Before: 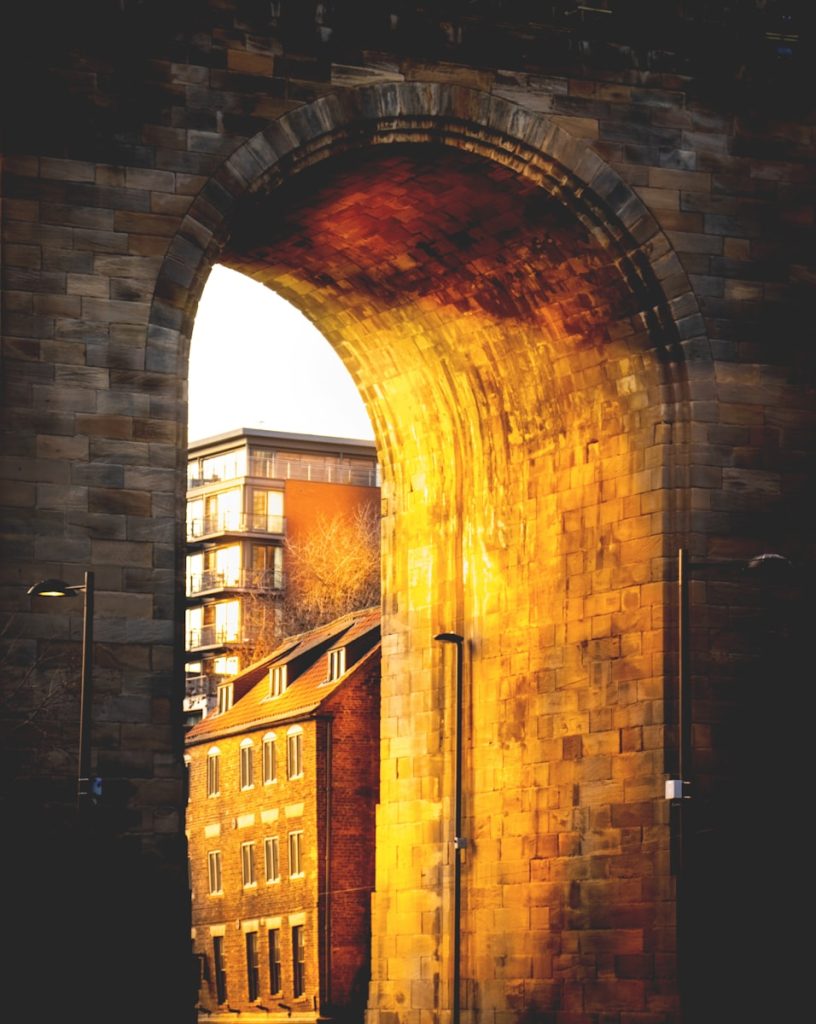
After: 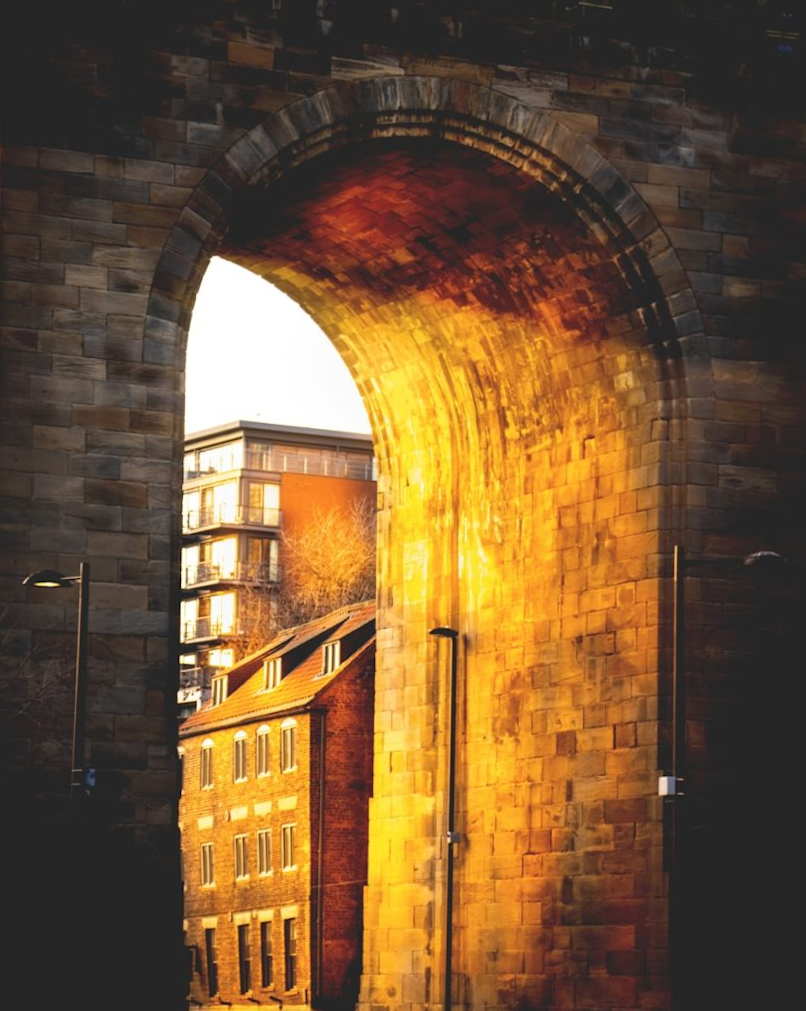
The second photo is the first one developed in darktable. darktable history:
crop and rotate: angle -0.547°
